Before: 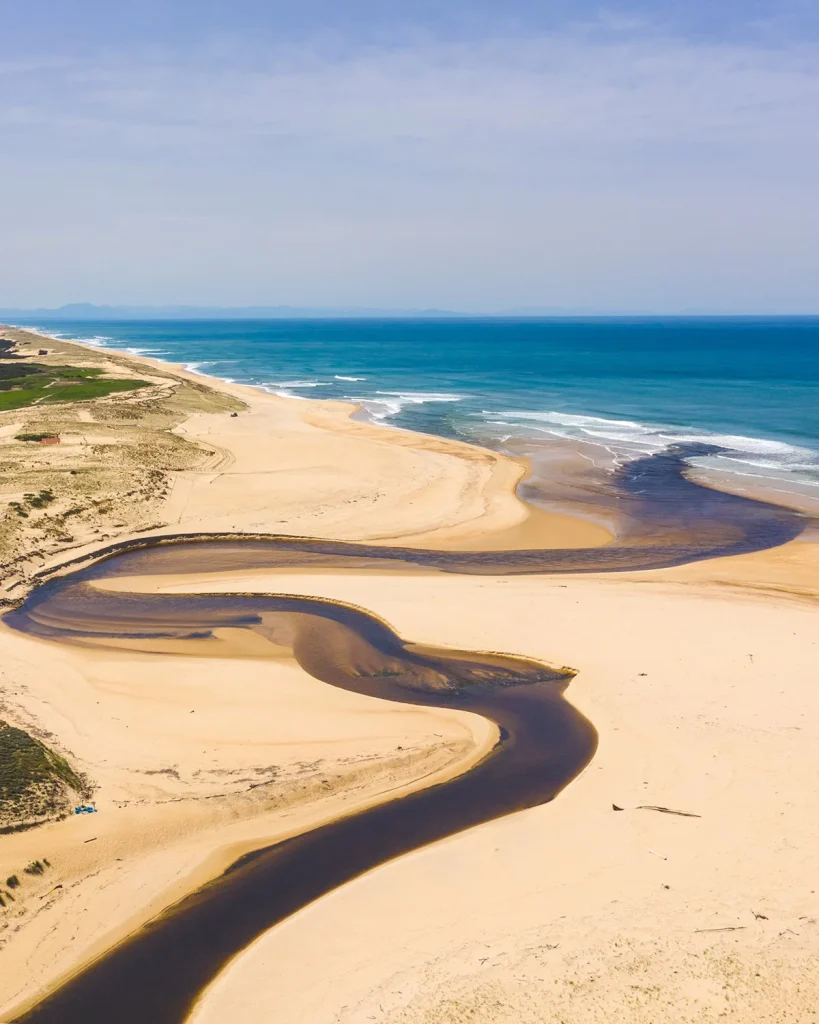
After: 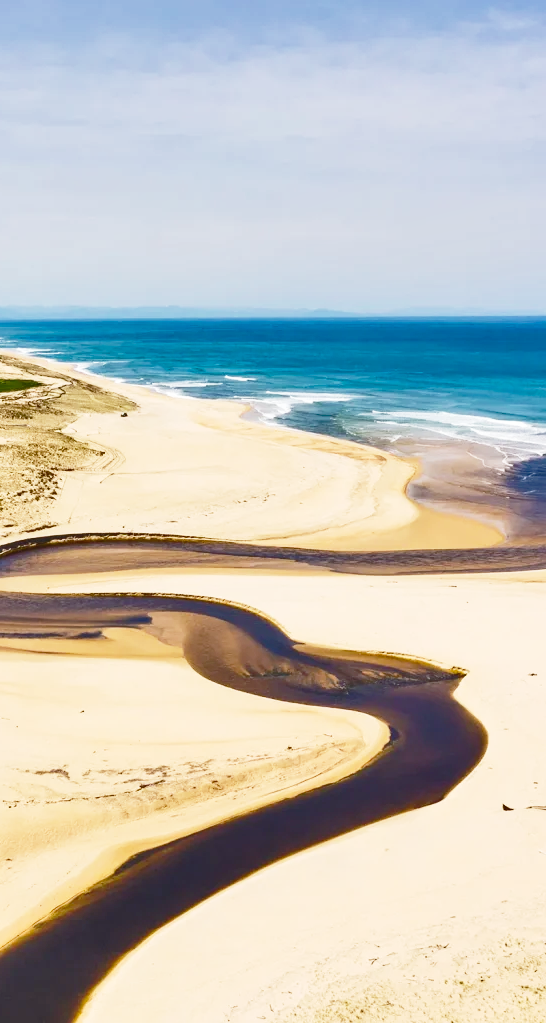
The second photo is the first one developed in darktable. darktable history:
crop and rotate: left 13.537%, right 19.796%
base curve: curves: ch0 [(0, 0) (0.028, 0.03) (0.121, 0.232) (0.46, 0.748) (0.859, 0.968) (1, 1)], preserve colors none
shadows and highlights: low approximation 0.01, soften with gaussian
